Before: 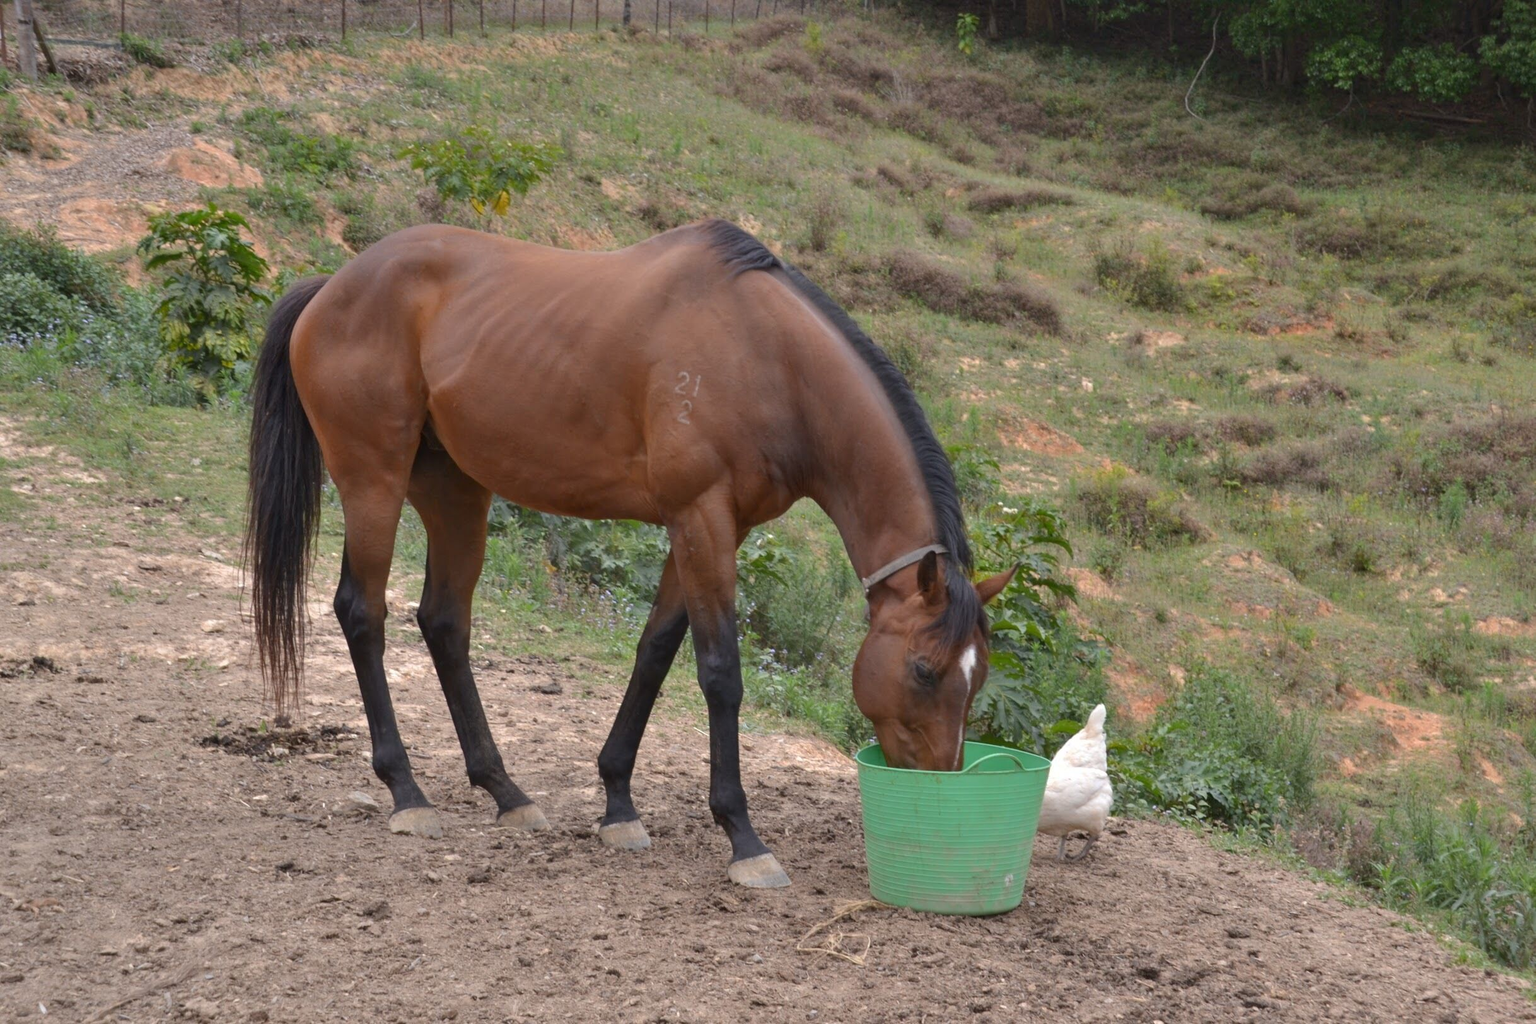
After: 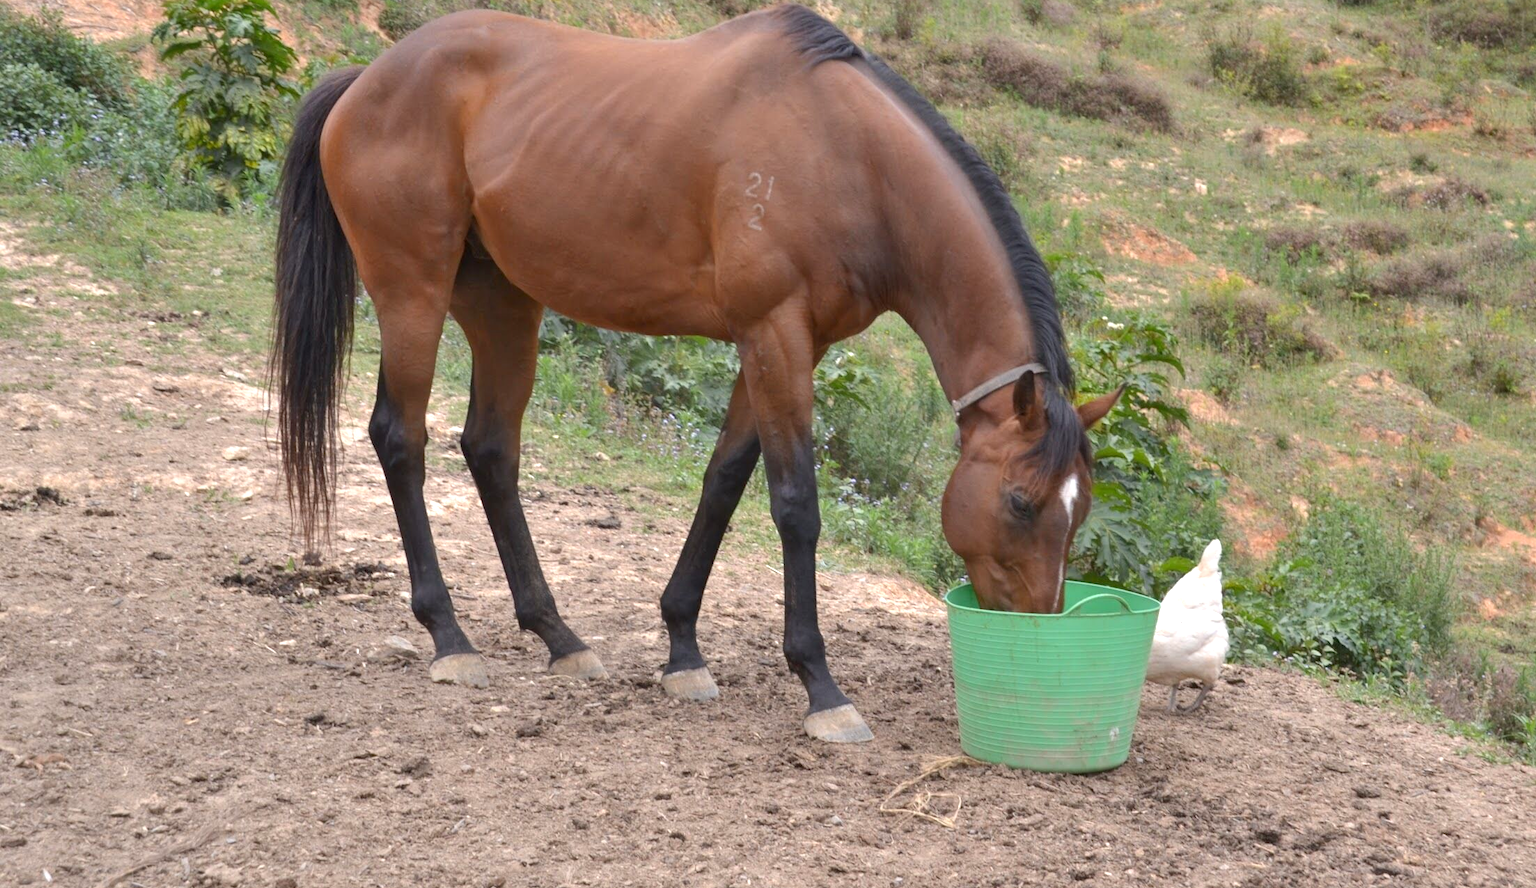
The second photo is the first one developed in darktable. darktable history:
exposure: black level correction 0.001, exposure 0.498 EV, compensate highlight preservation false
crop: top 21.096%, right 9.401%, bottom 0.291%
